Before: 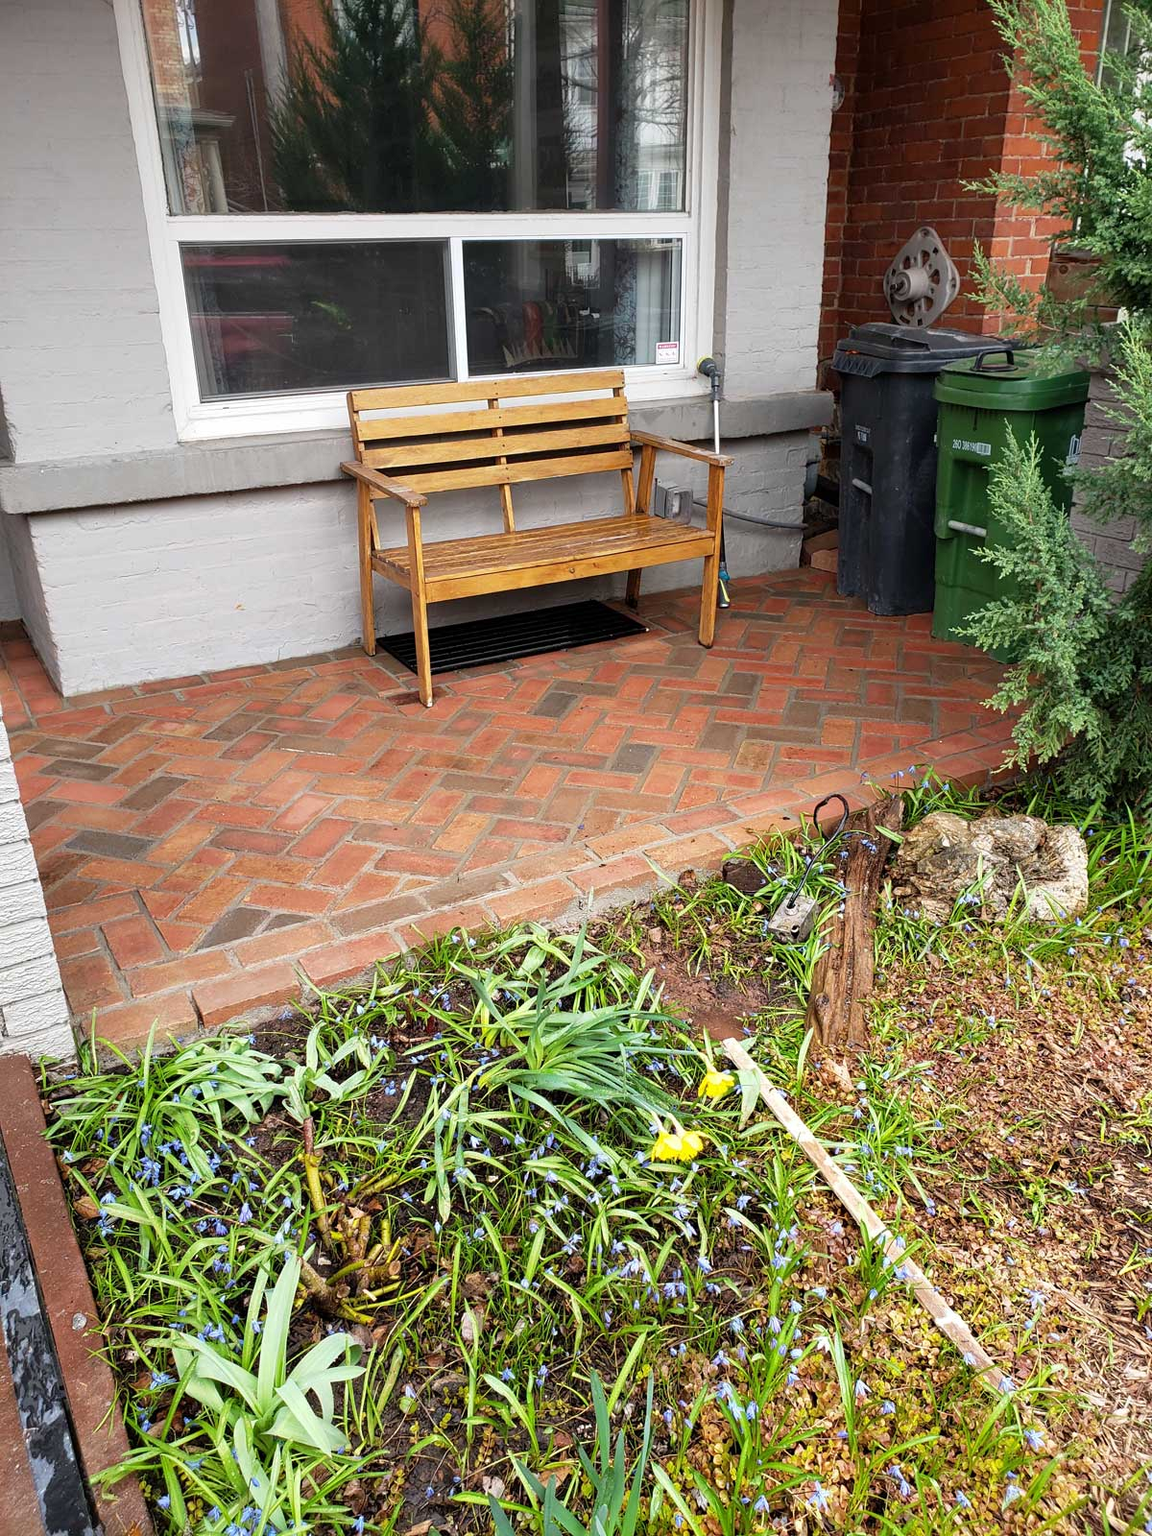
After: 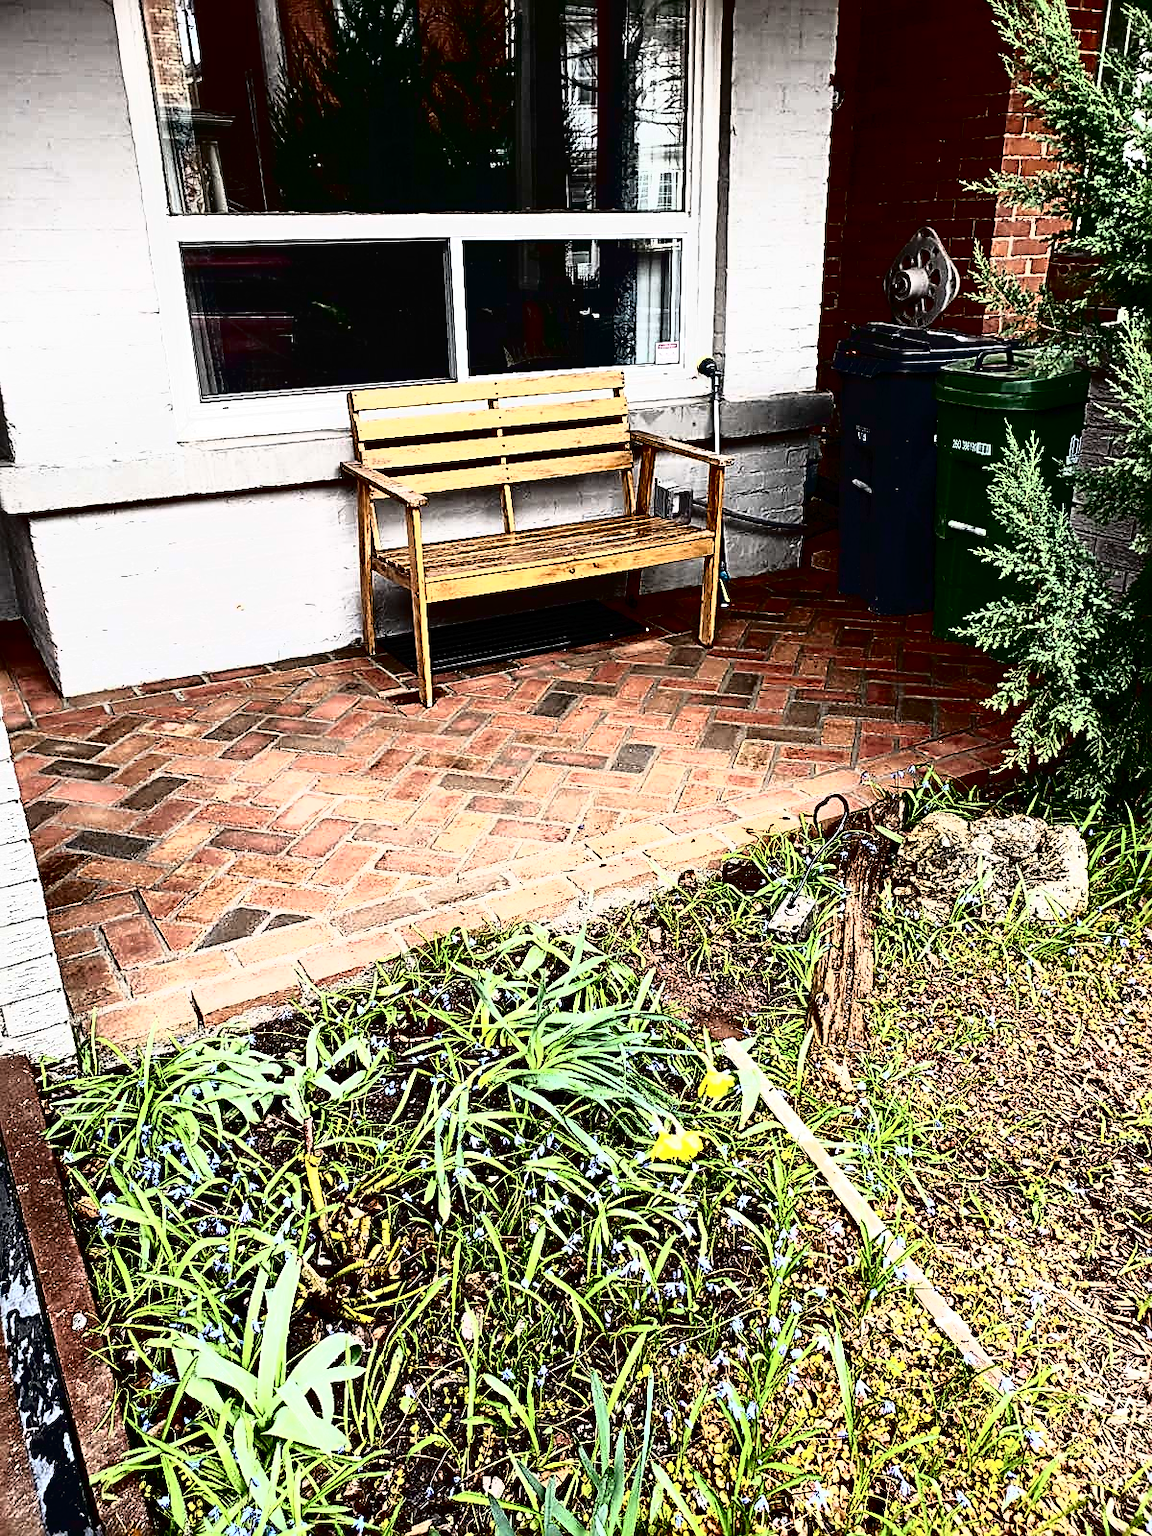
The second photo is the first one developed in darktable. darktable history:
sharpen: radius 2.814, amount 0.721
contrast brightness saturation: brightness 0.121
tone curve: curves: ch0 [(0, 0) (0.003, 0.005) (0.011, 0.005) (0.025, 0.006) (0.044, 0.008) (0.069, 0.01) (0.1, 0.012) (0.136, 0.015) (0.177, 0.019) (0.224, 0.017) (0.277, 0.015) (0.335, 0.018) (0.399, 0.043) (0.468, 0.118) (0.543, 0.349) (0.623, 0.591) (0.709, 0.88) (0.801, 0.983) (0.898, 0.973) (1, 1)], color space Lab, independent channels, preserve colors none
